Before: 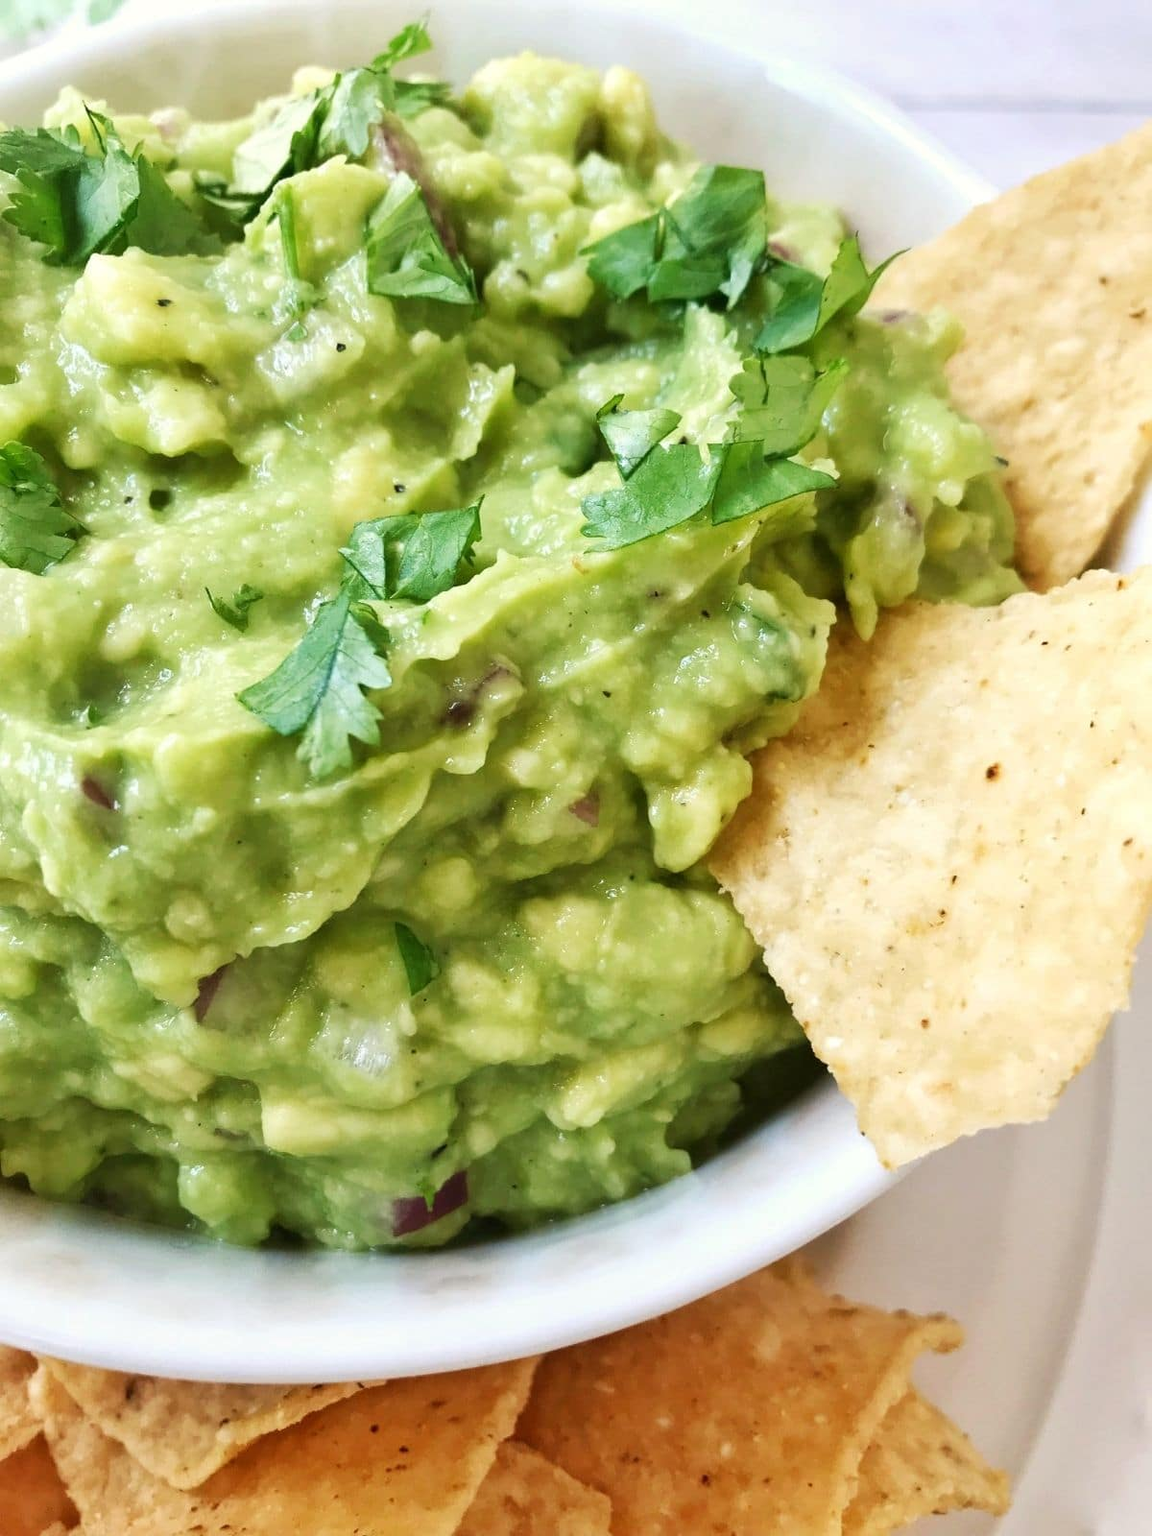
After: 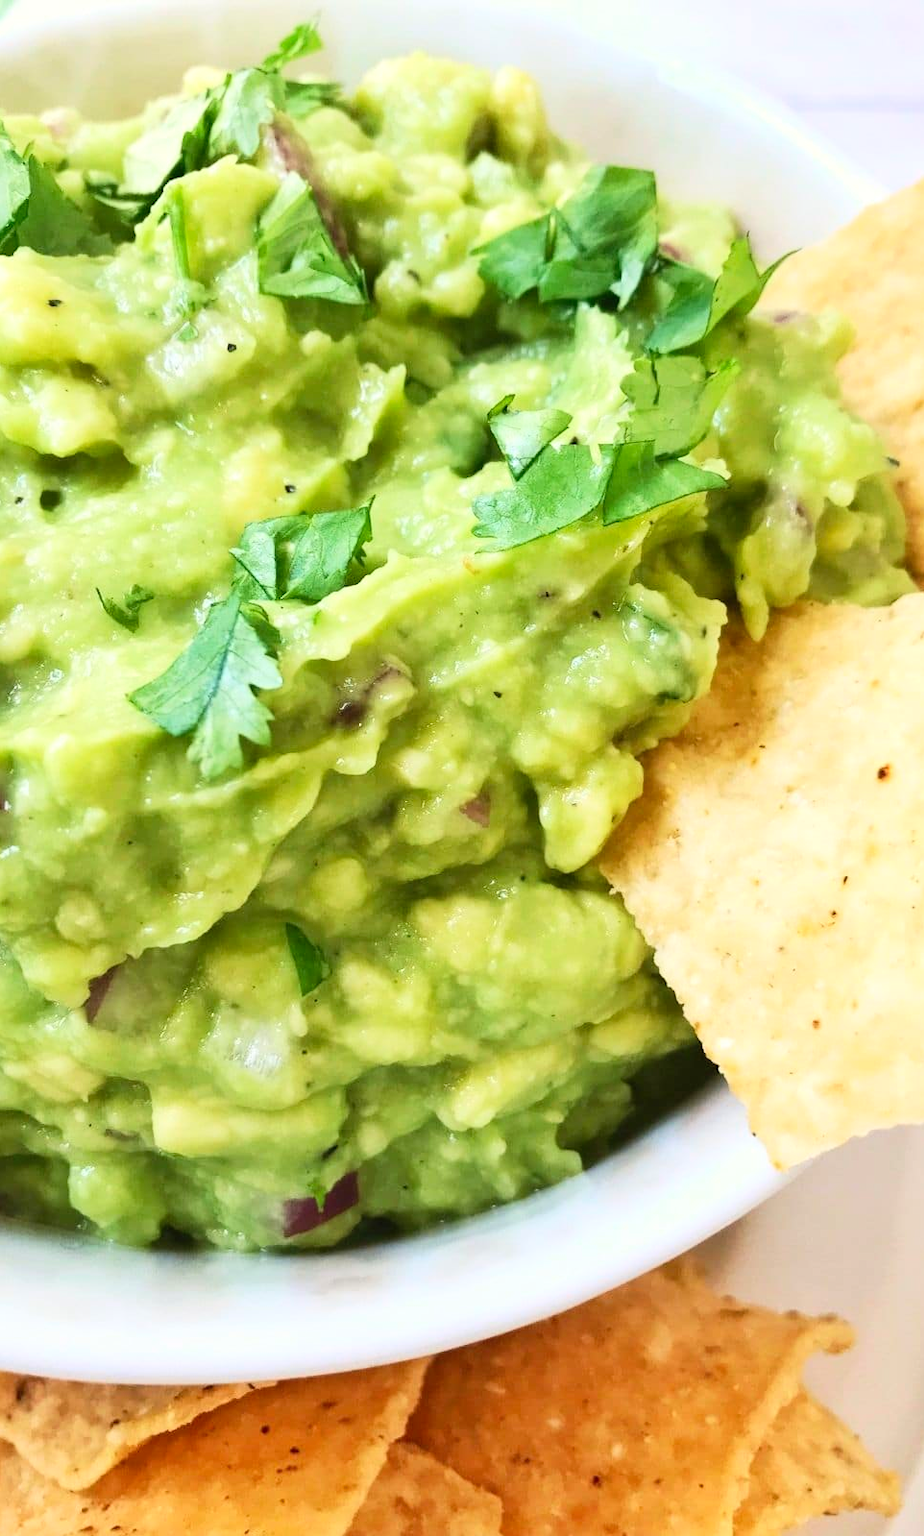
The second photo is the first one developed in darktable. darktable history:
contrast brightness saturation: contrast 0.198, brightness 0.16, saturation 0.222
crop and rotate: left 9.513%, right 10.296%
